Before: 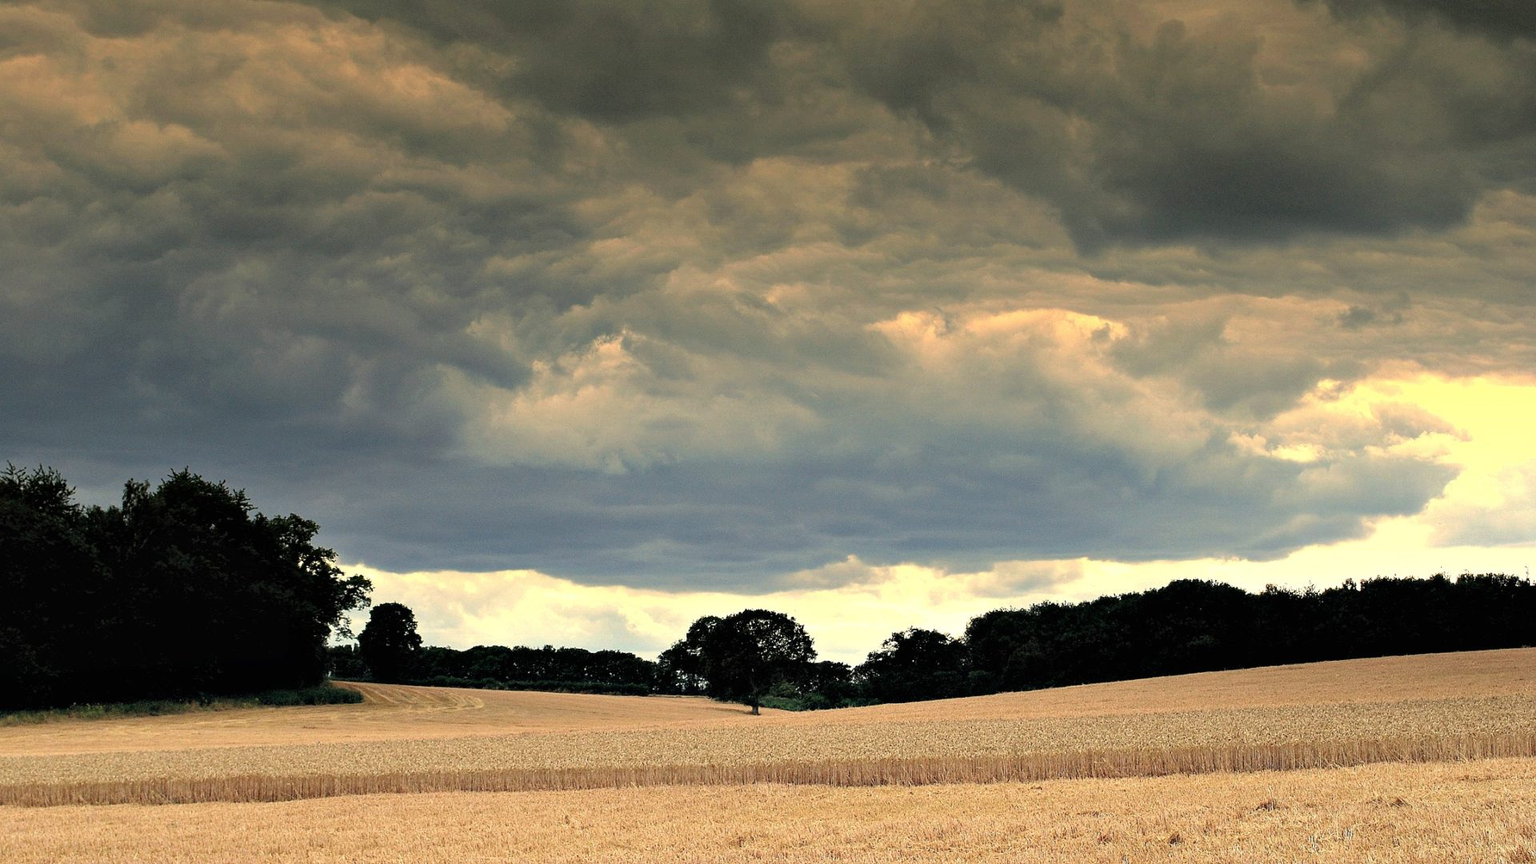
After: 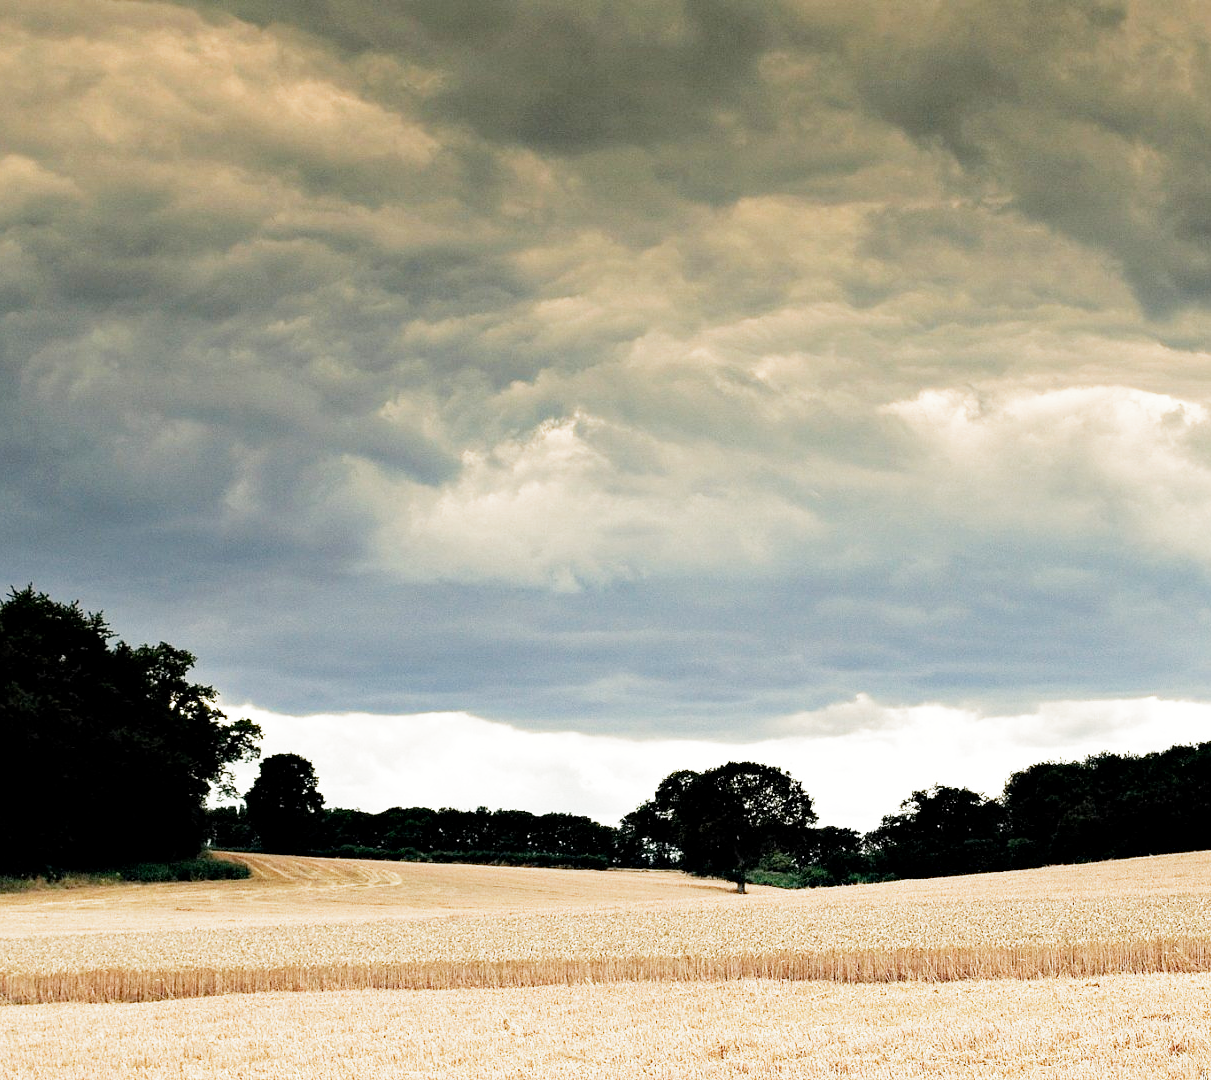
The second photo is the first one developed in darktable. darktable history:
filmic rgb: middle gray luminance 9.12%, black relative exposure -10.65 EV, white relative exposure 3.43 EV, target black luminance 0%, hardness 5.96, latitude 59.66%, contrast 1.093, highlights saturation mix 4.94%, shadows ↔ highlights balance 29.34%, add noise in highlights 0, preserve chrominance no, color science v3 (2019), use custom middle-gray values true, contrast in highlights soft
crop: left 10.576%, right 26.346%
